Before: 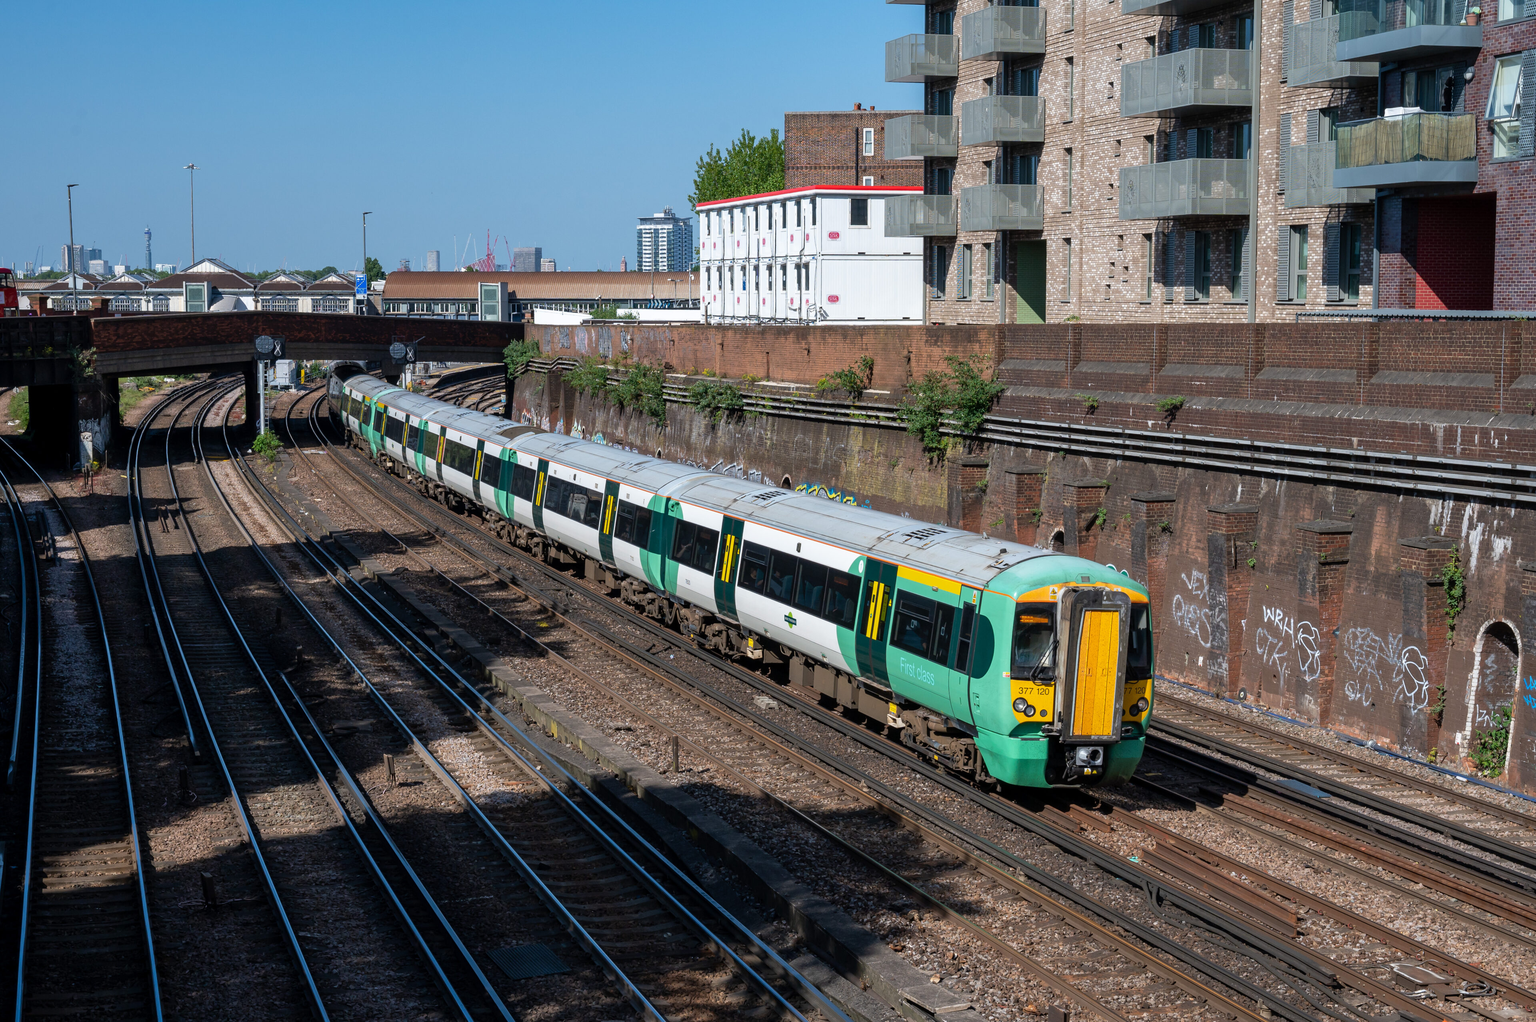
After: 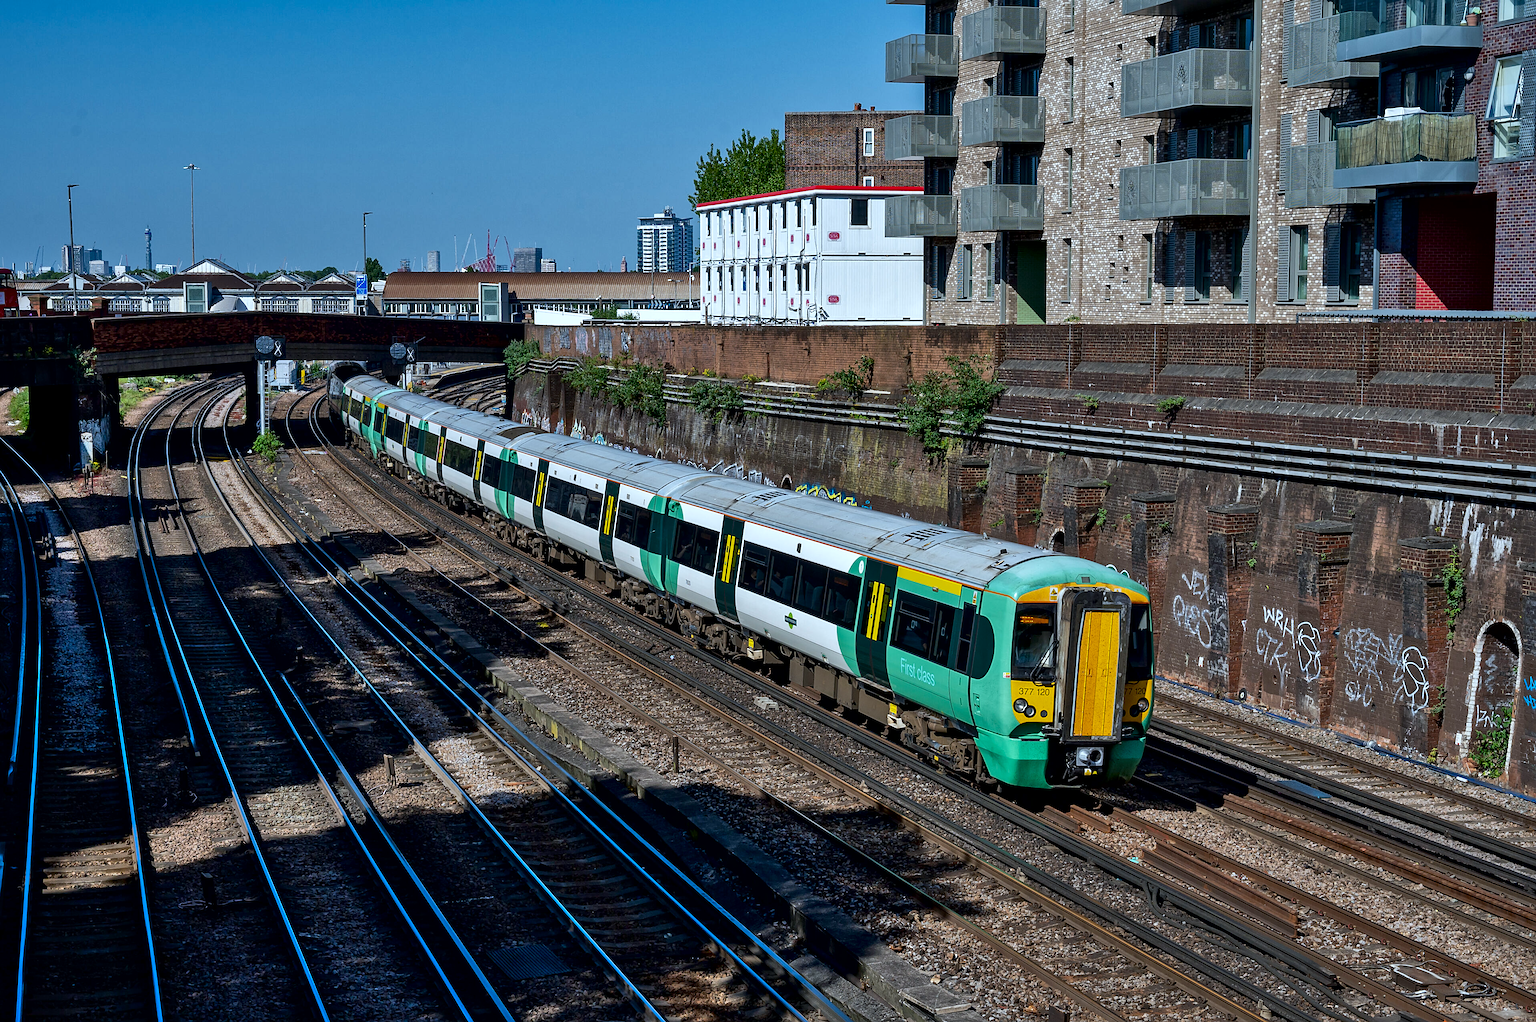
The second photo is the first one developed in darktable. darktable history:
shadows and highlights: shadows 49, highlights -41, soften with gaussian
contrast brightness saturation: brightness -0.2, saturation 0.08
white balance: red 0.925, blue 1.046
local contrast: mode bilateral grid, contrast 20, coarseness 50, detail 150%, midtone range 0.2
sharpen: on, module defaults
